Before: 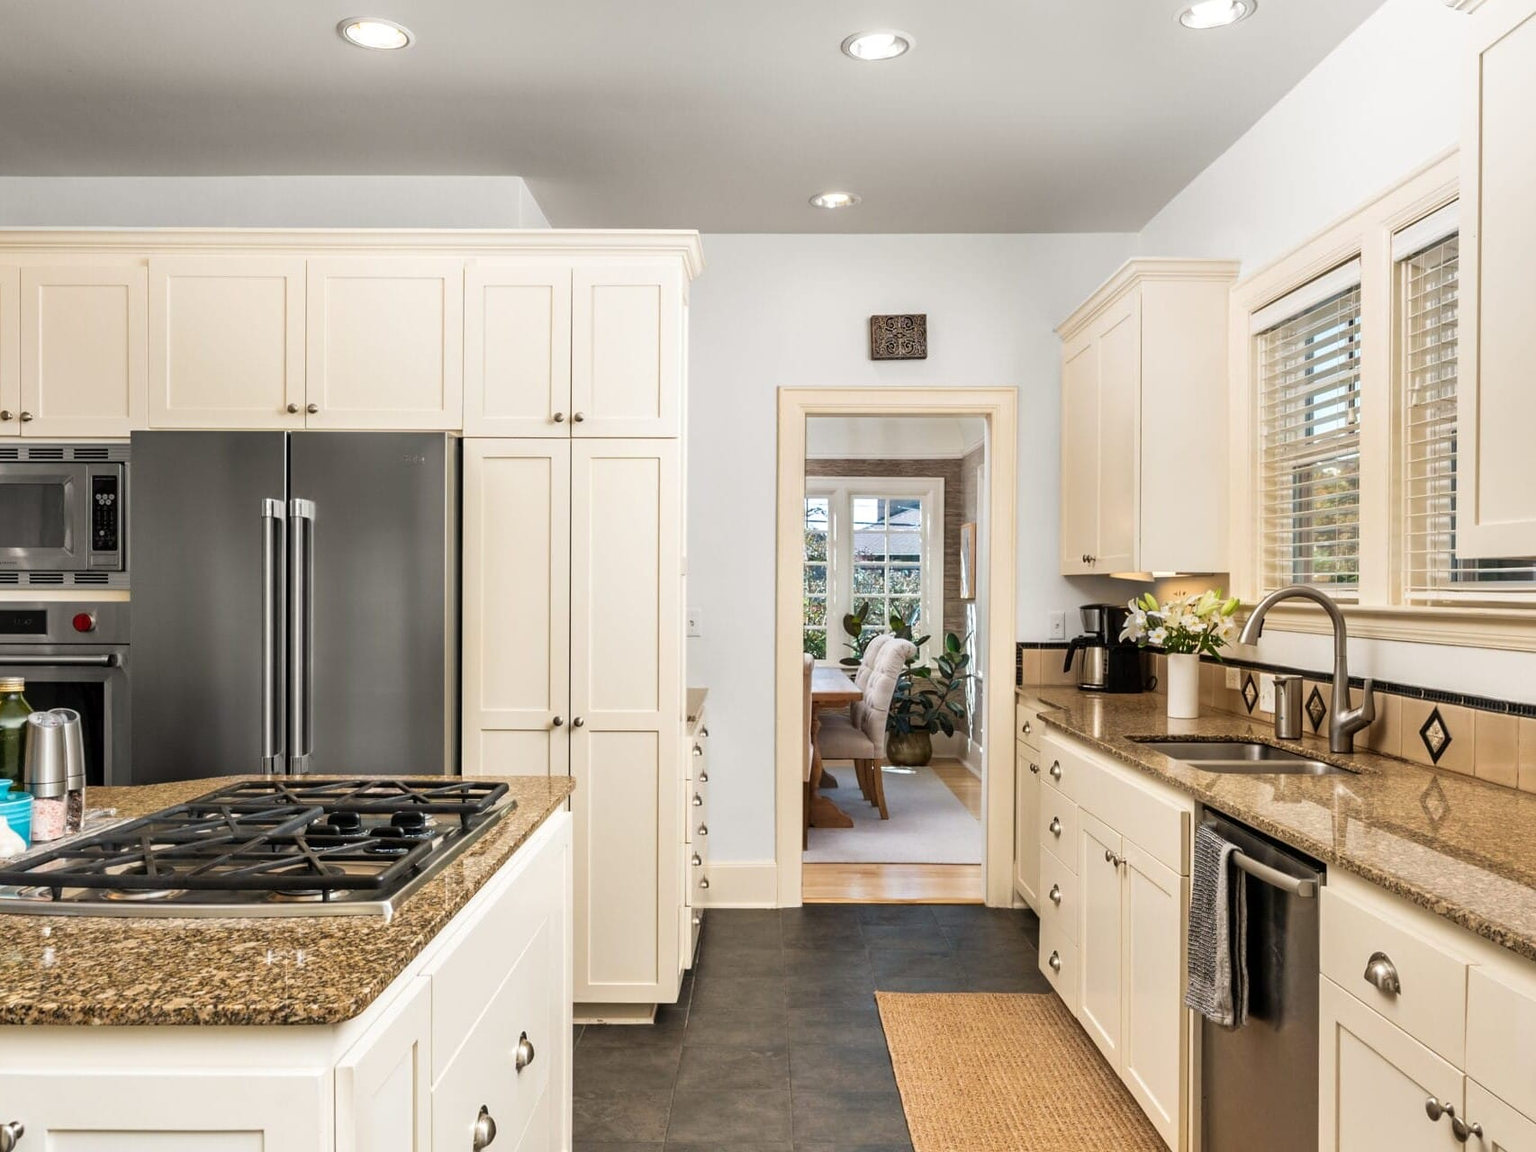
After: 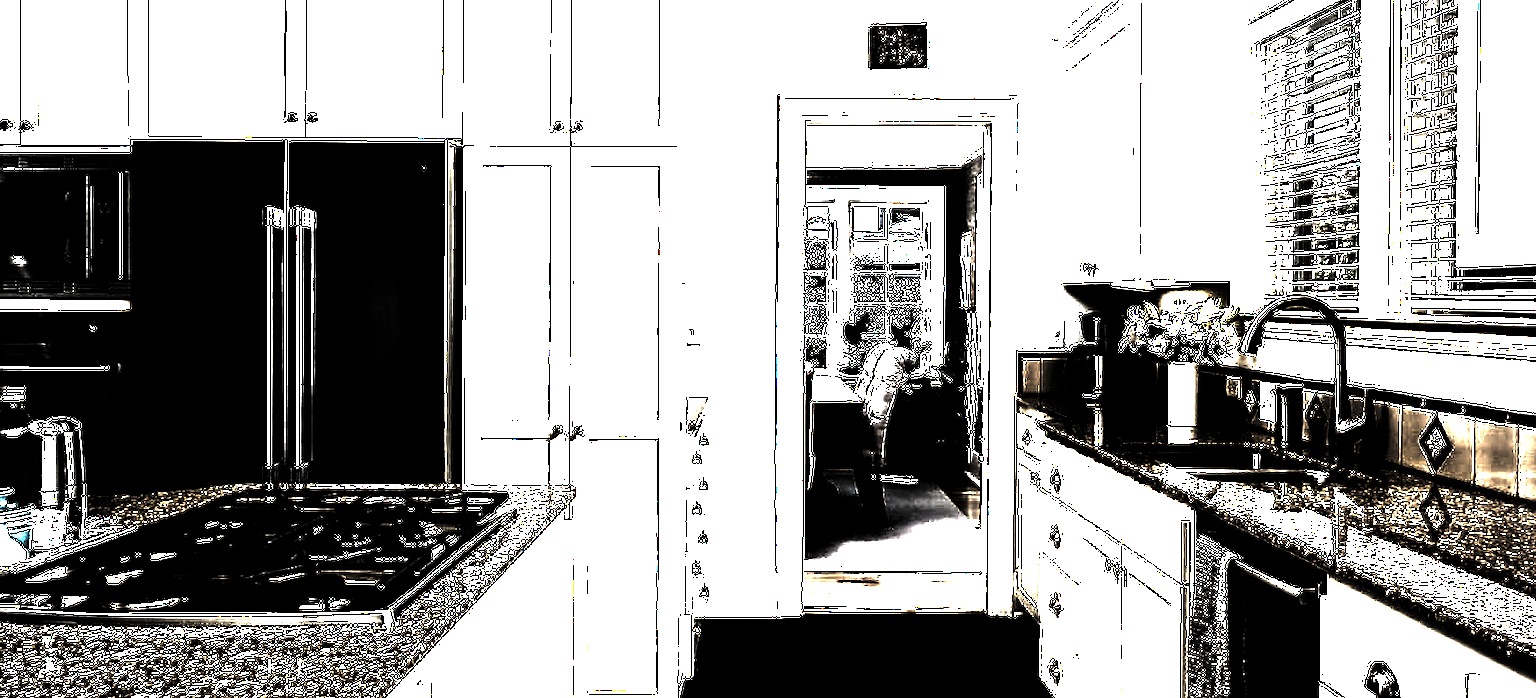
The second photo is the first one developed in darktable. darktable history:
vignetting: on, module defaults
tone equalizer: on, module defaults
sharpen: radius 1.458, amount 0.398, threshold 1.271
levels: levels [0.721, 0.937, 0.997]
crop and rotate: top 25.357%, bottom 13.942%
exposure: black level correction 0, exposure 1.45 EV, compensate exposure bias true, compensate highlight preservation false
color correction: saturation 0.99
